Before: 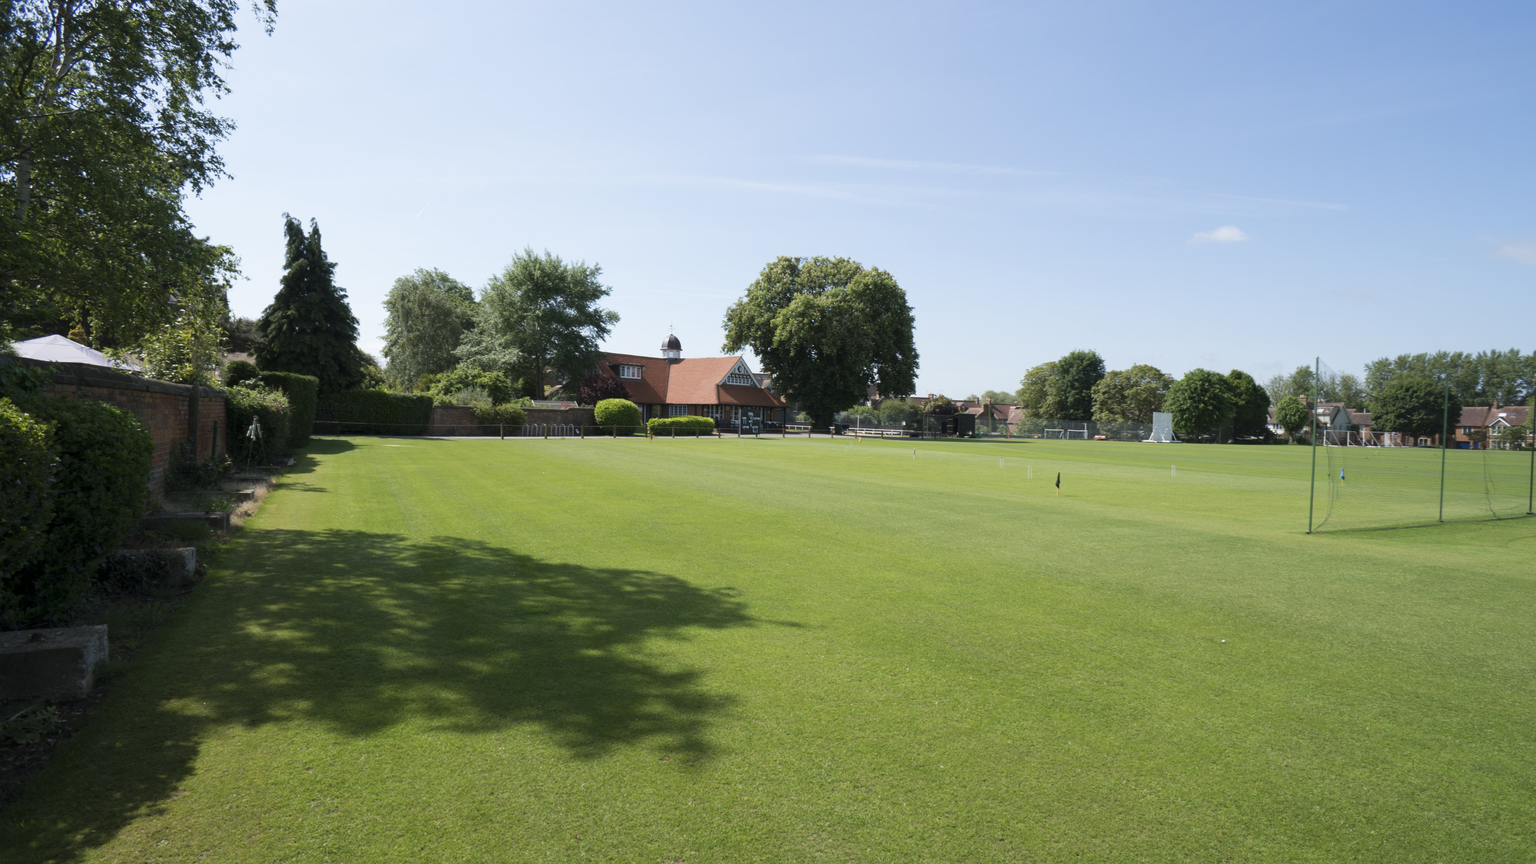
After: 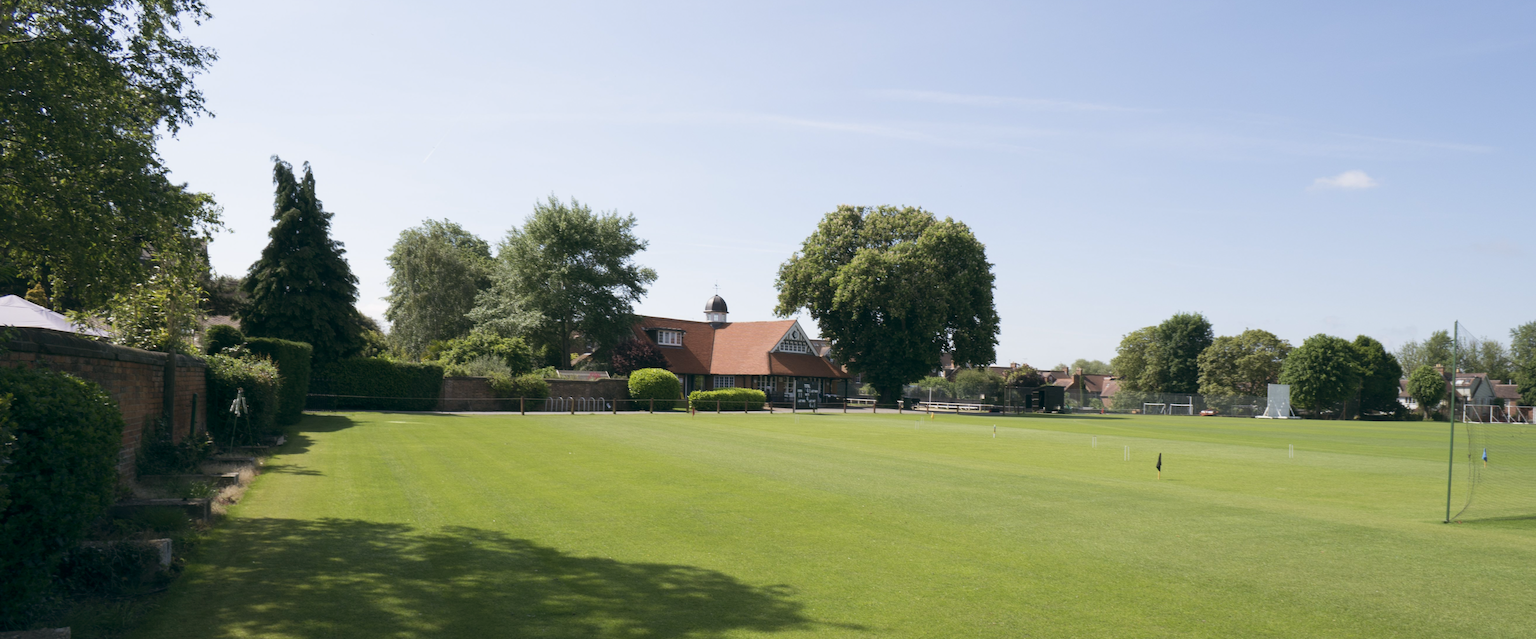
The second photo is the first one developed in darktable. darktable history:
crop: left 3.015%, top 8.969%, right 9.647%, bottom 26.457%
color balance: lift [1, 0.998, 1.001, 1.002], gamma [1, 1.02, 1, 0.98], gain [1, 1.02, 1.003, 0.98]
